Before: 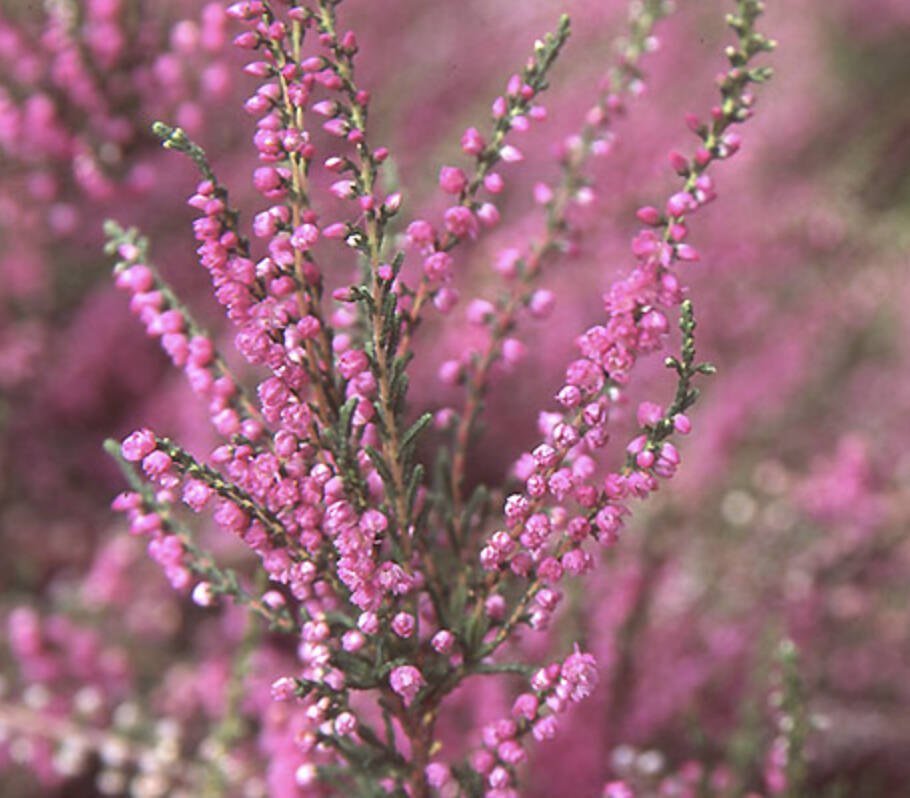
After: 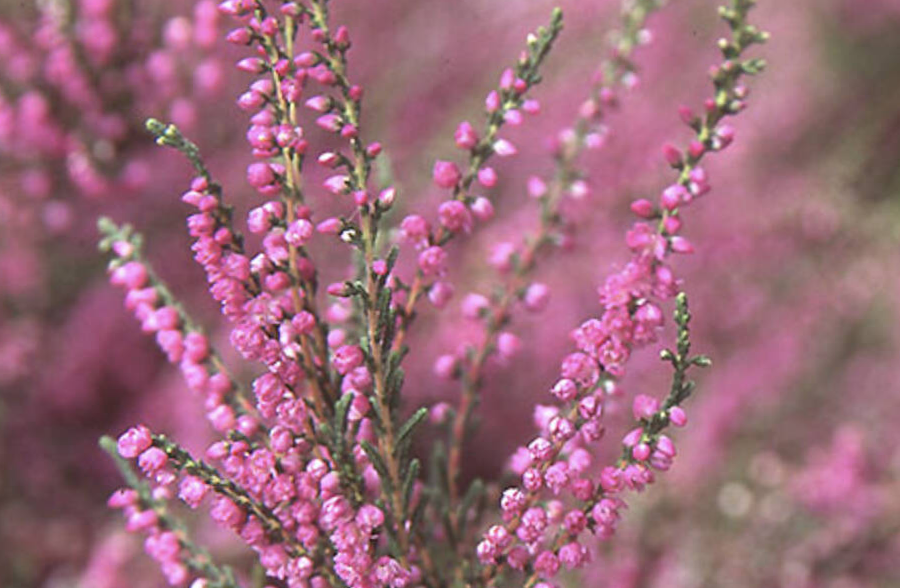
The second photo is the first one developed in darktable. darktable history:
rotate and perspective: rotation -0.45°, automatic cropping original format, crop left 0.008, crop right 0.992, crop top 0.012, crop bottom 0.988
crop: bottom 24.967%
